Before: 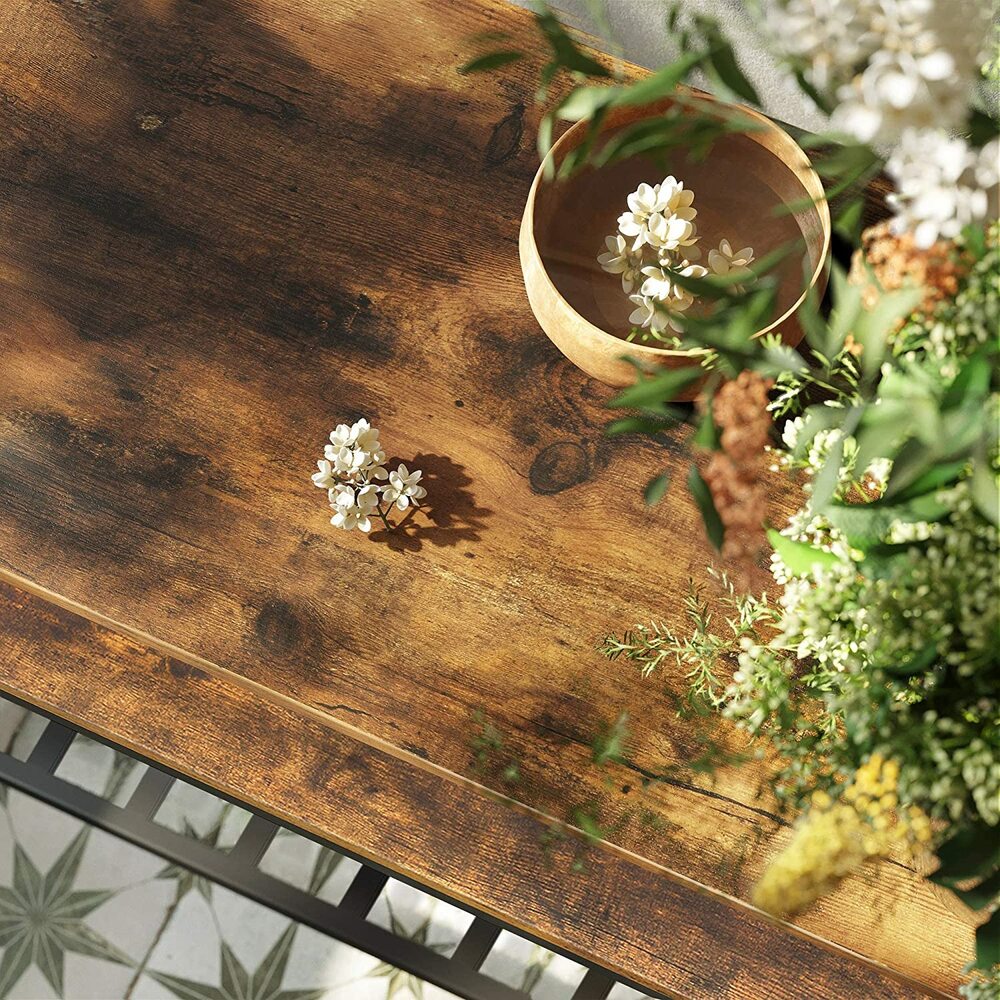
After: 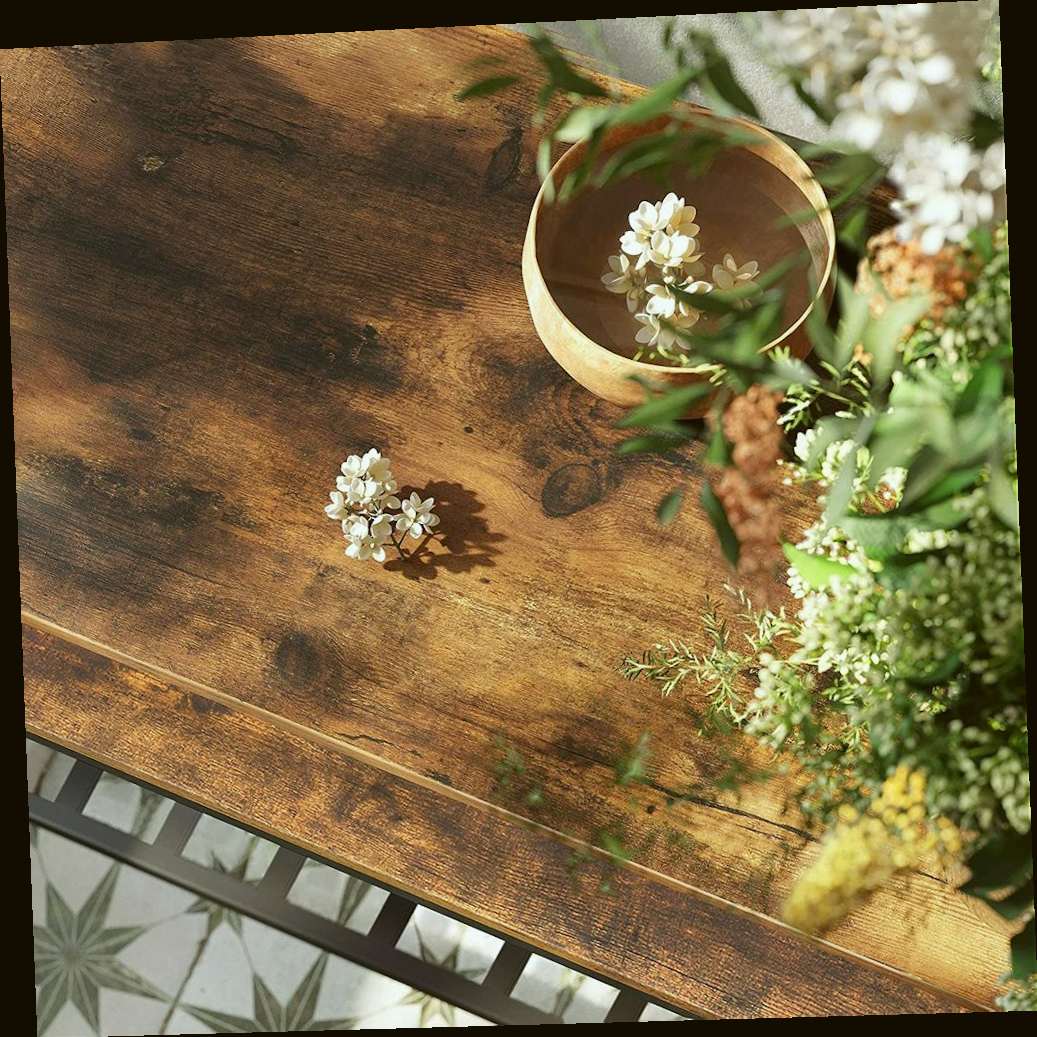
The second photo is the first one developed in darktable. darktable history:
rotate and perspective: rotation -2.22°, lens shift (horizontal) -0.022, automatic cropping off
color balance: lift [1.004, 1.002, 1.002, 0.998], gamma [1, 1.007, 1.002, 0.993], gain [1, 0.977, 1.013, 1.023], contrast -3.64%
